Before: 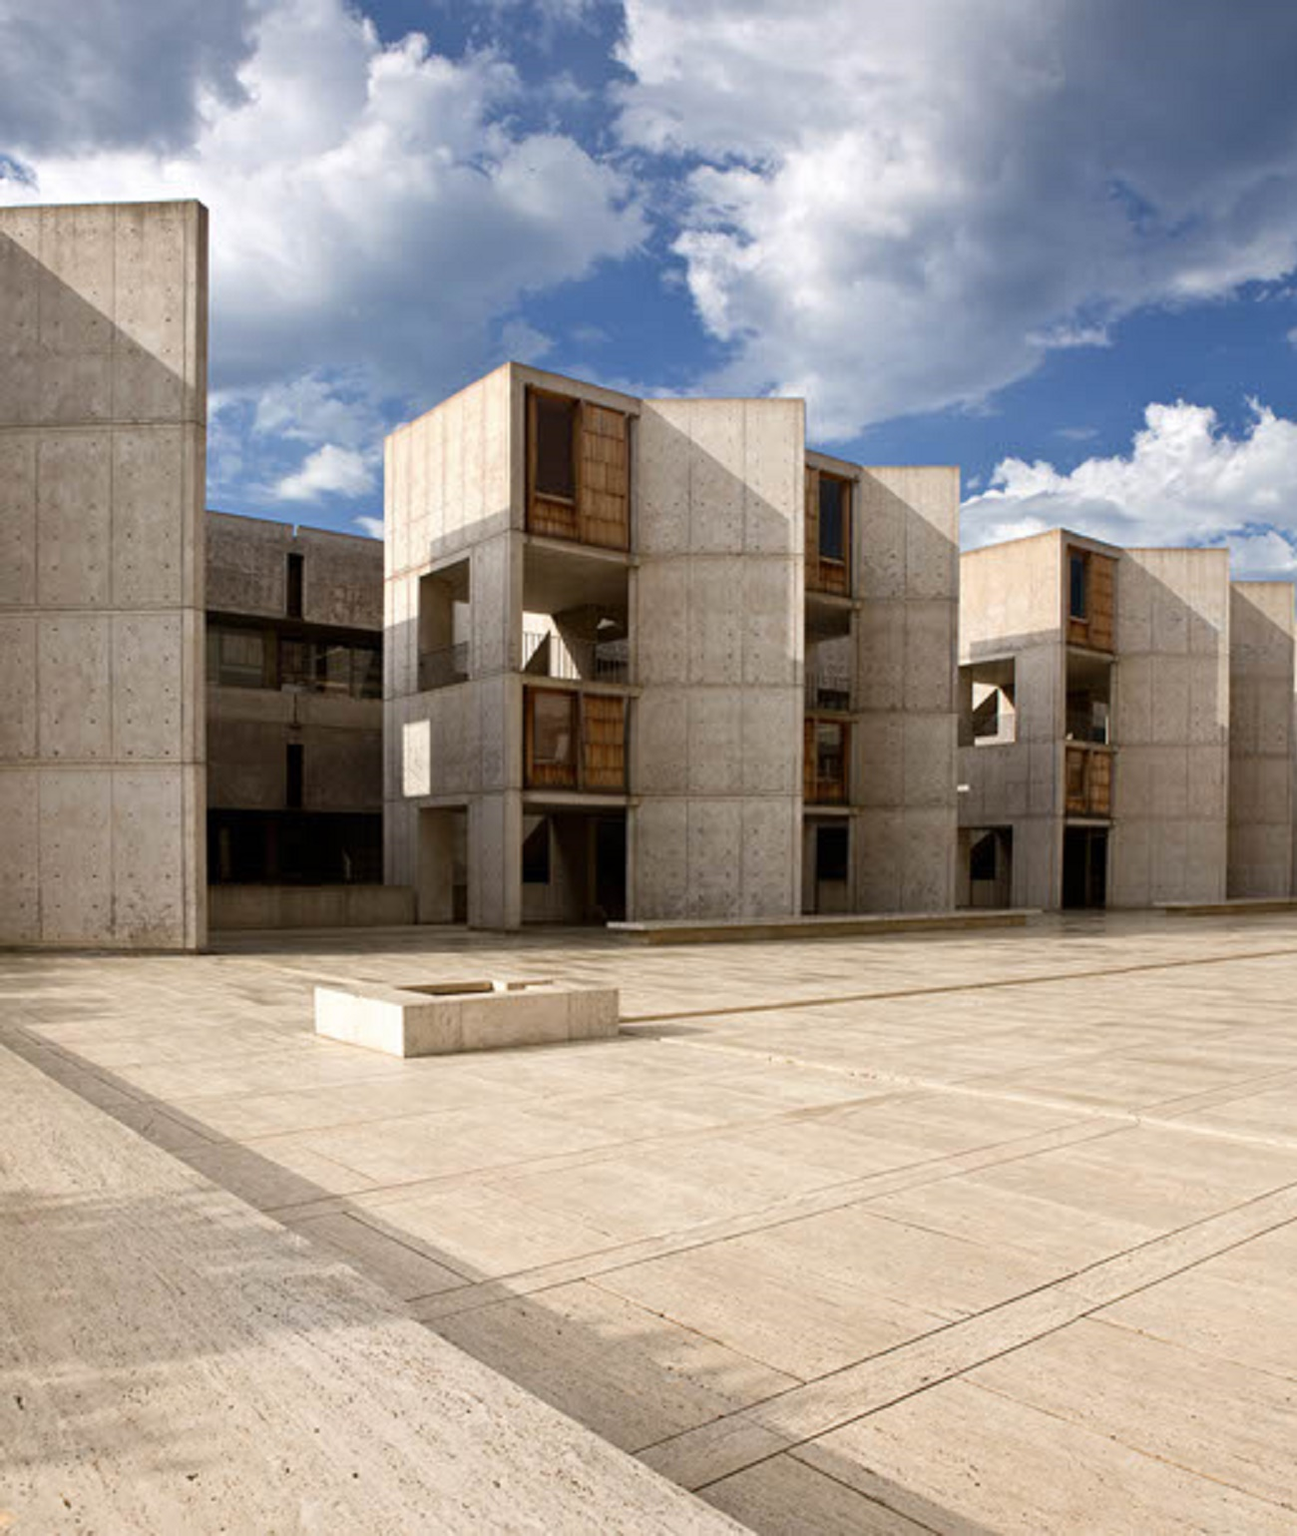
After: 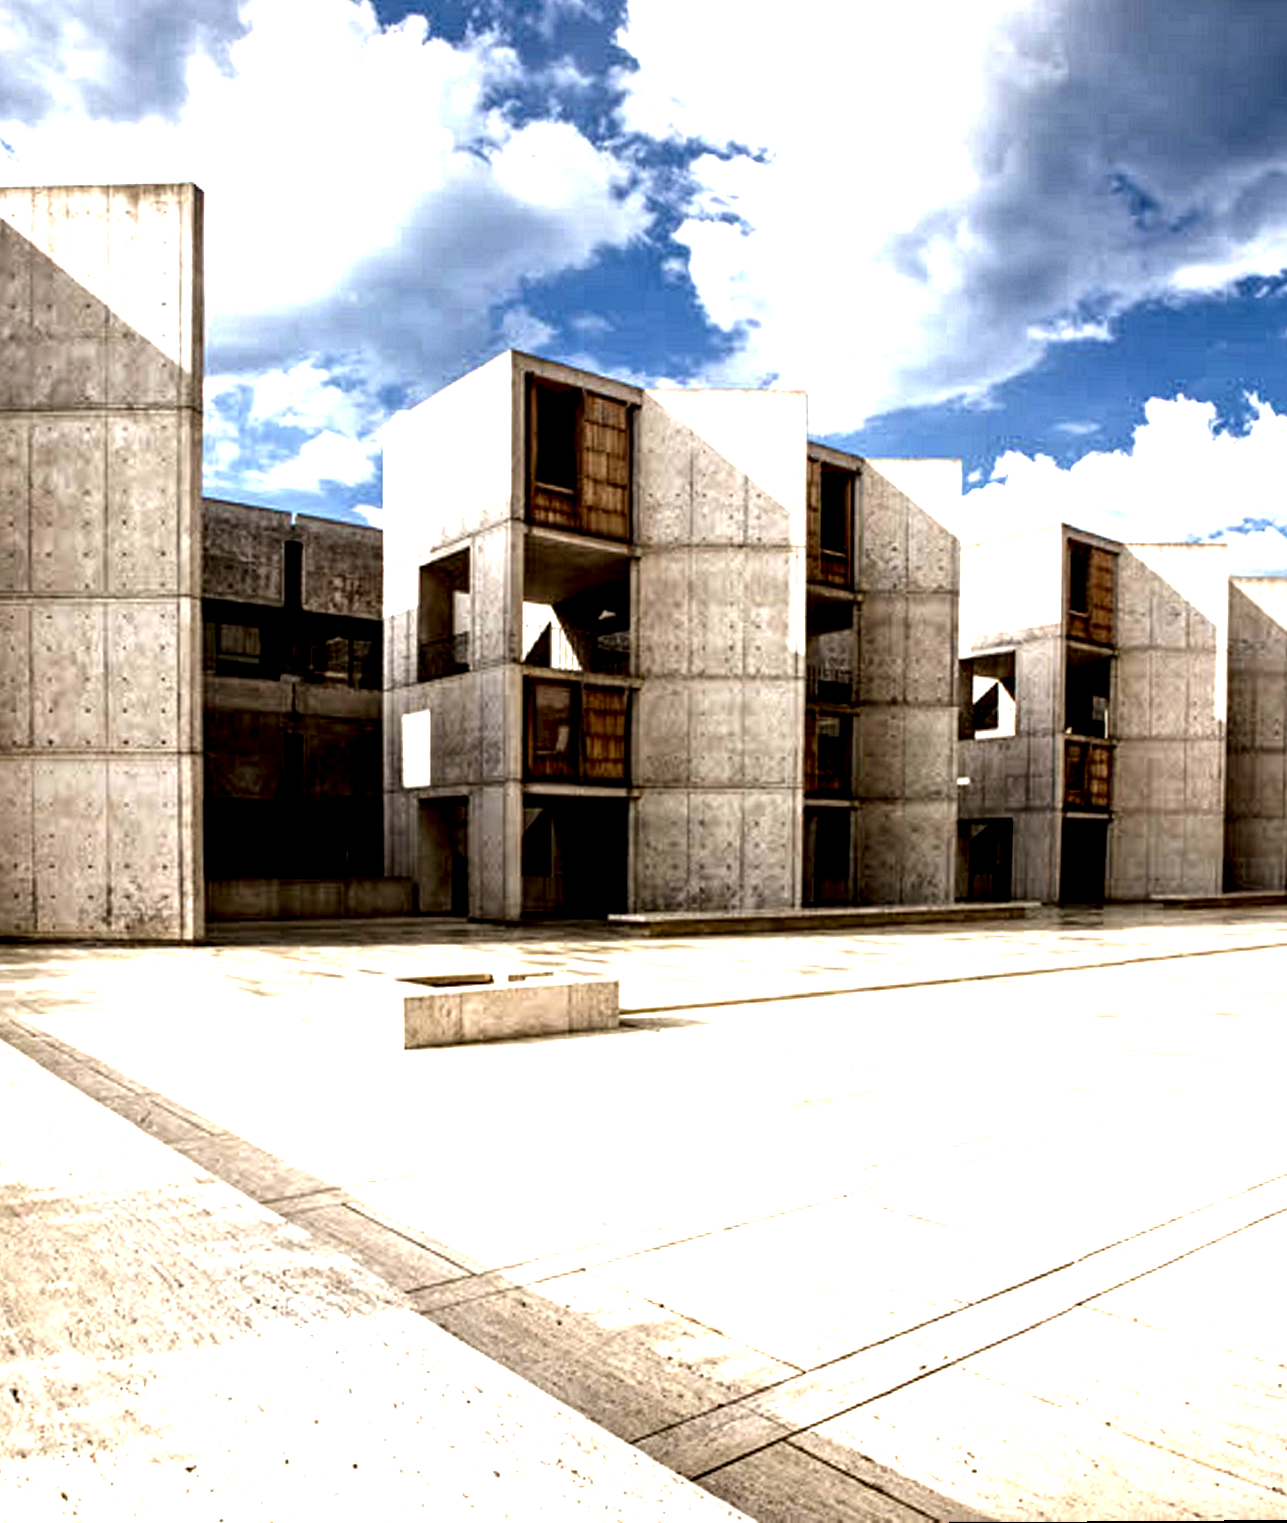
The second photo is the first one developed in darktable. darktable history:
exposure: black level correction 0, exposure 1.2 EV, compensate highlight preservation false
rotate and perspective: rotation 0.174°, lens shift (vertical) 0.013, lens shift (horizontal) 0.019, shear 0.001, automatic cropping original format, crop left 0.007, crop right 0.991, crop top 0.016, crop bottom 0.997
local contrast: shadows 185%, detail 225%
